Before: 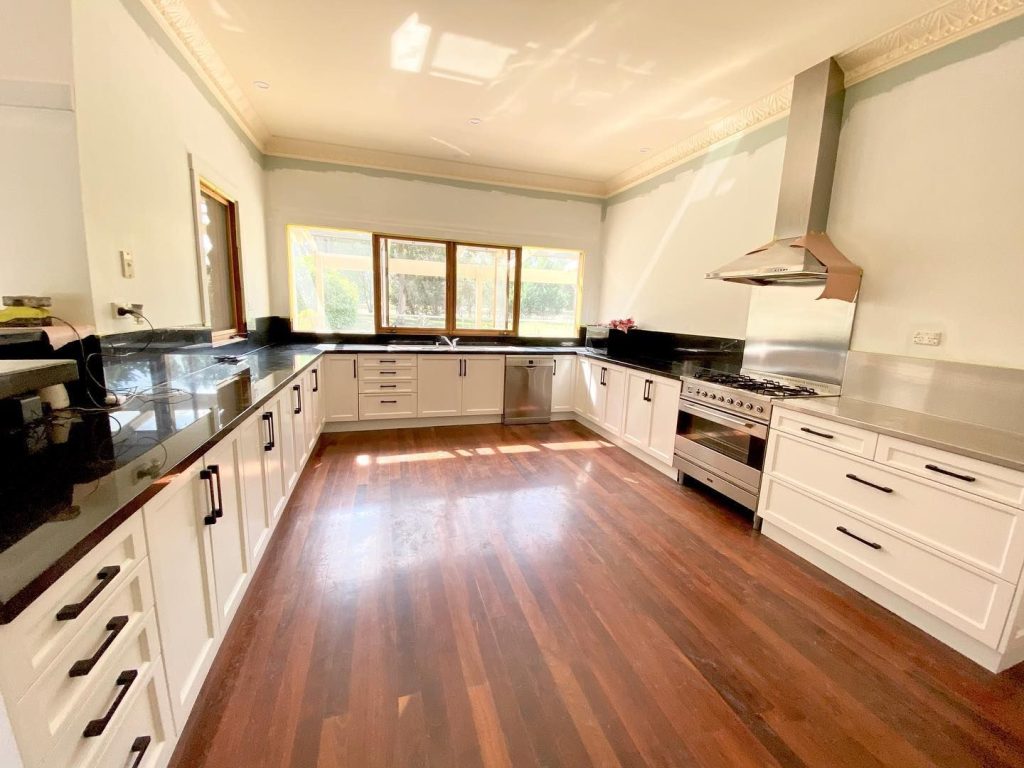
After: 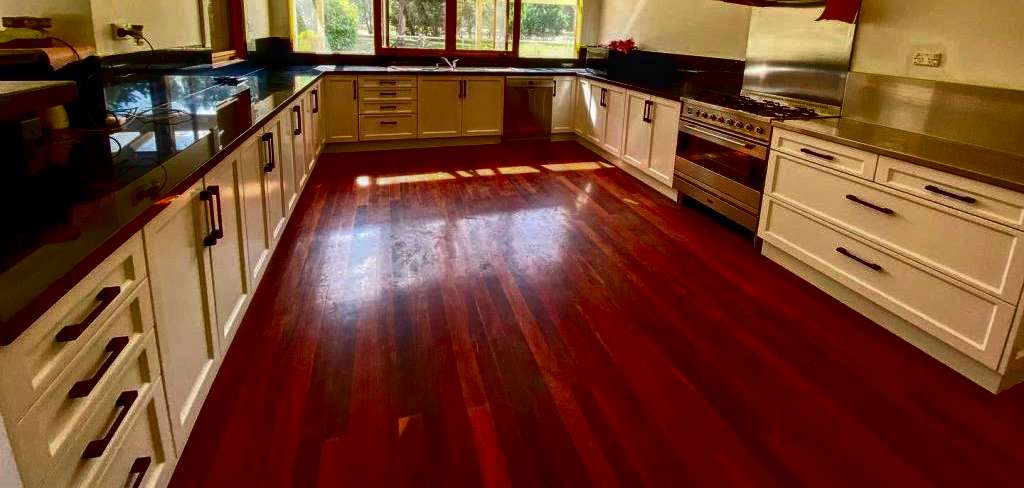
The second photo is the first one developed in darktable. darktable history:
crop and rotate: top 36.435%
contrast brightness saturation: brightness -1, saturation 1
local contrast: on, module defaults
